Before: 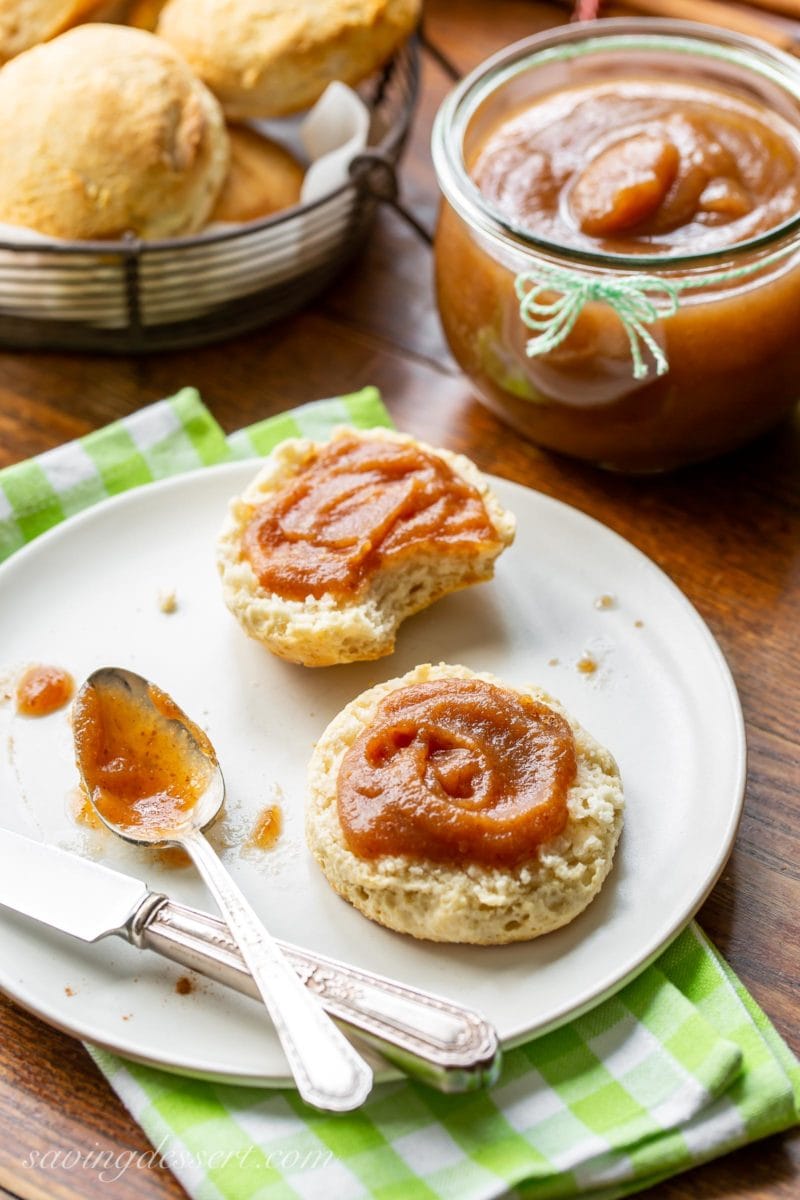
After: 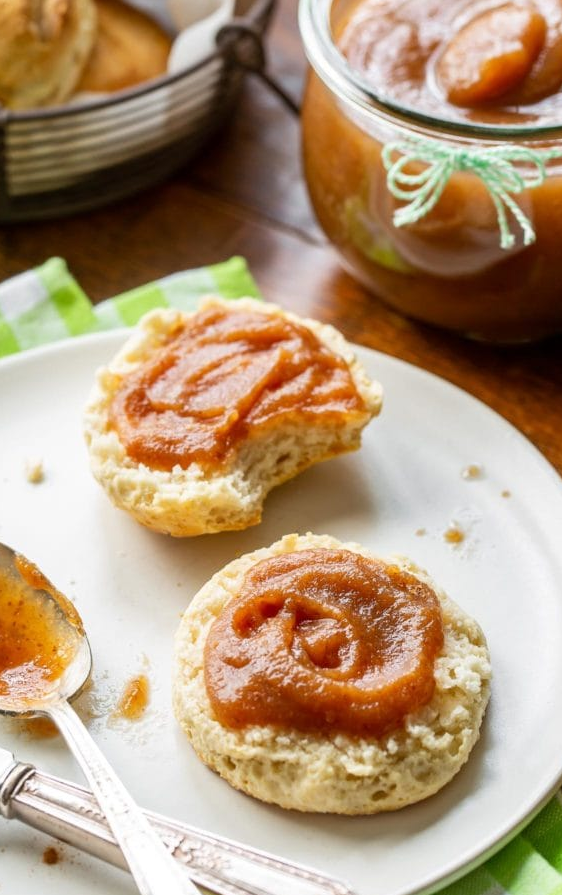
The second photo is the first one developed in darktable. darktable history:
crop and rotate: left 16.686%, top 10.905%, right 12.961%, bottom 14.508%
